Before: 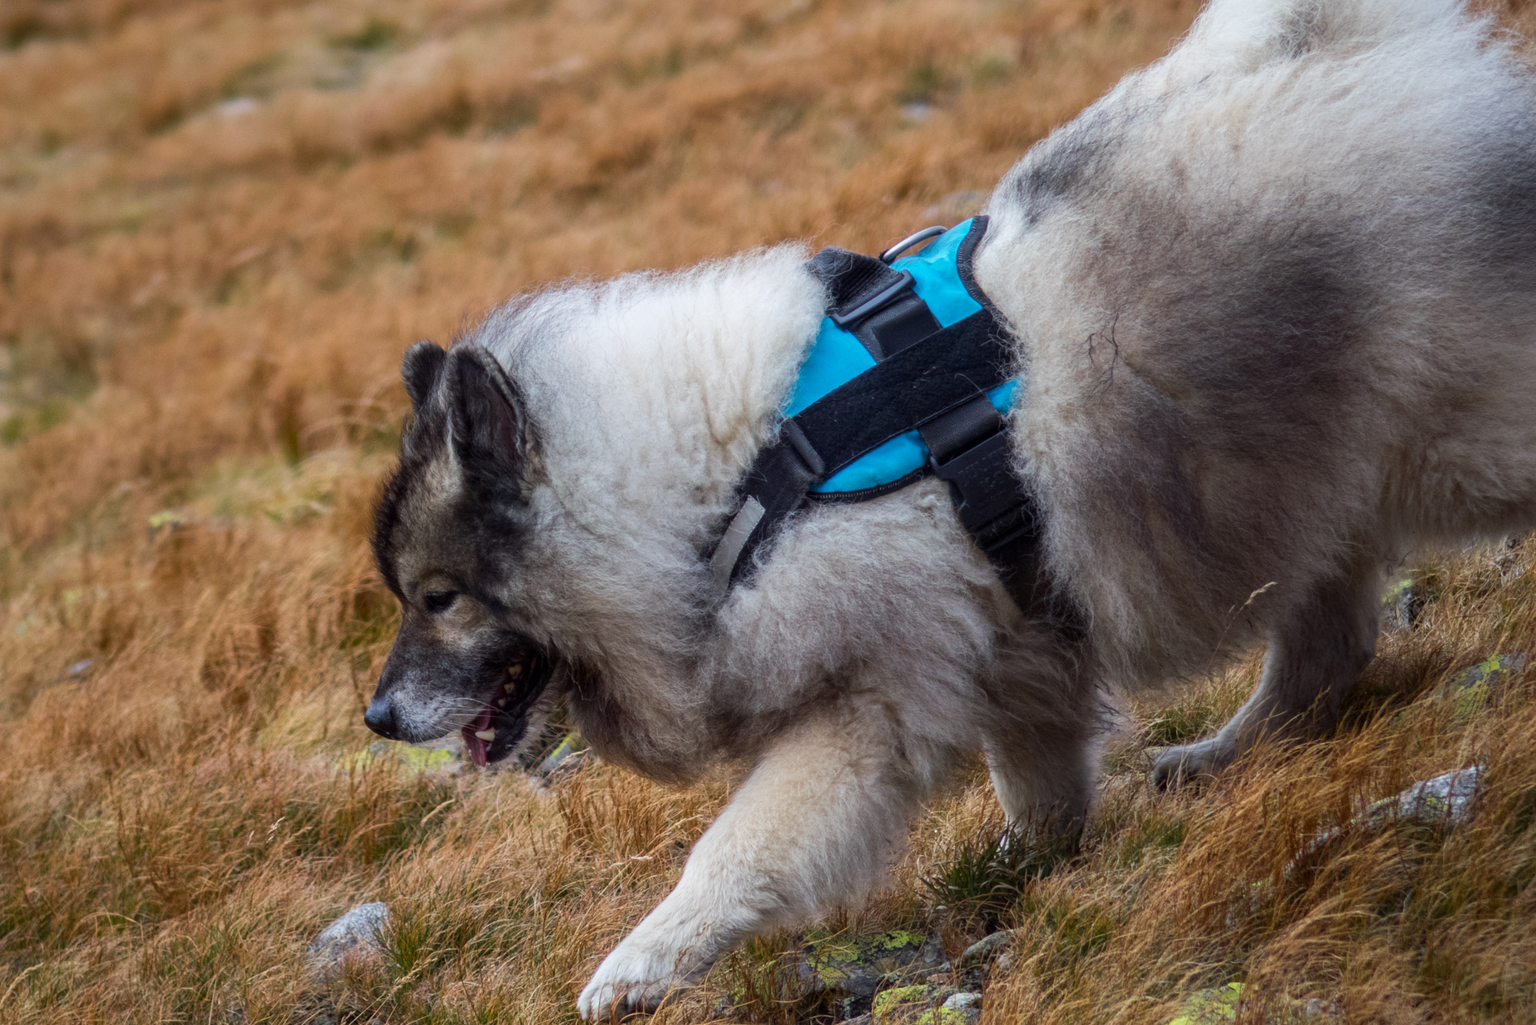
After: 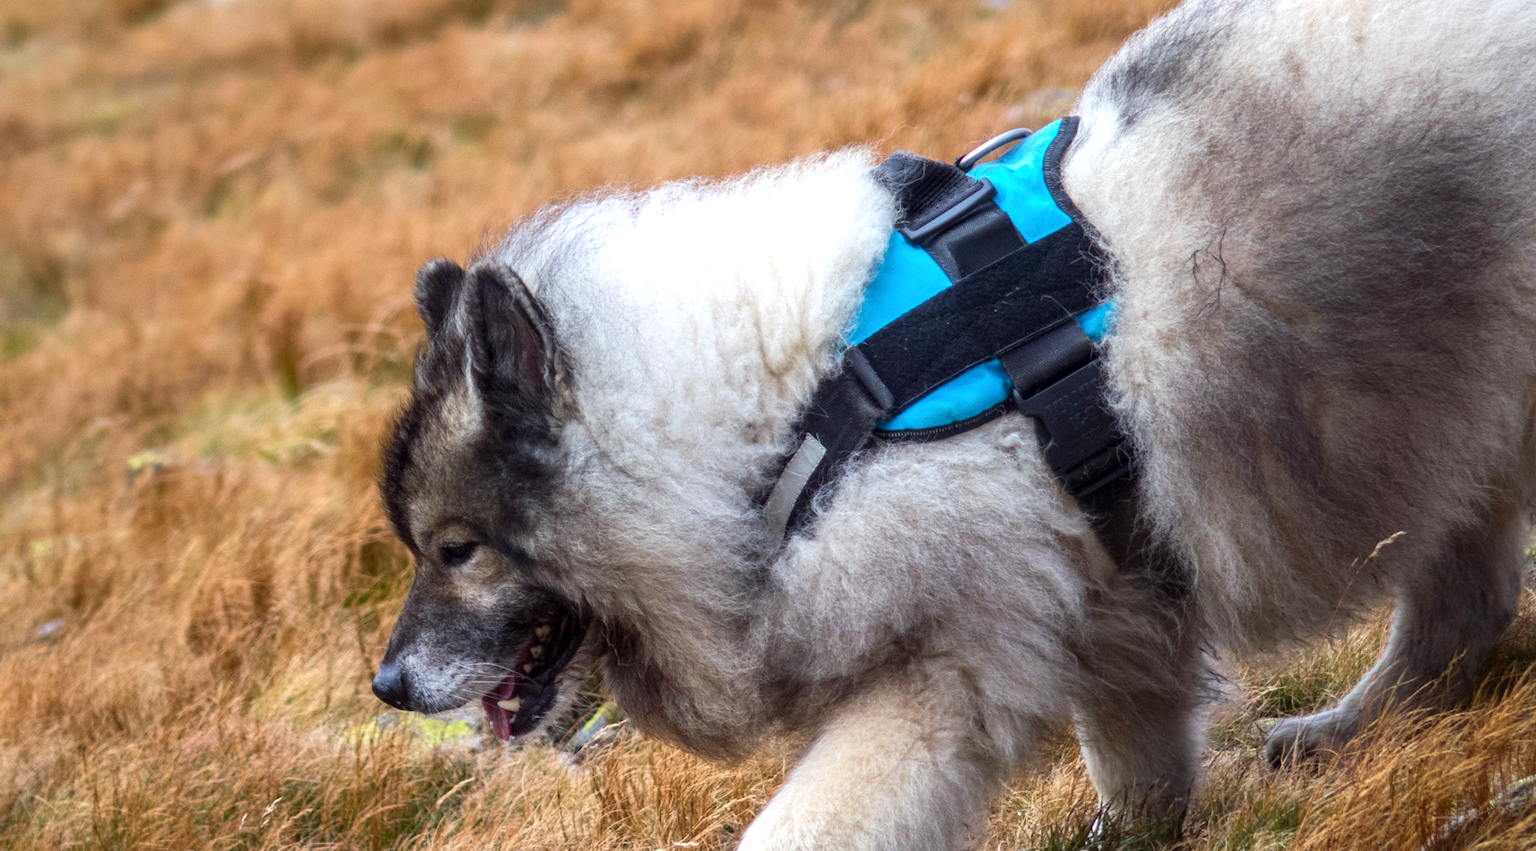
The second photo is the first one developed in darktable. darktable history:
exposure: exposure 0.604 EV, compensate highlight preservation false
crop and rotate: left 2.383%, top 11.045%, right 9.337%, bottom 15.585%
contrast brightness saturation: contrast 0.048
